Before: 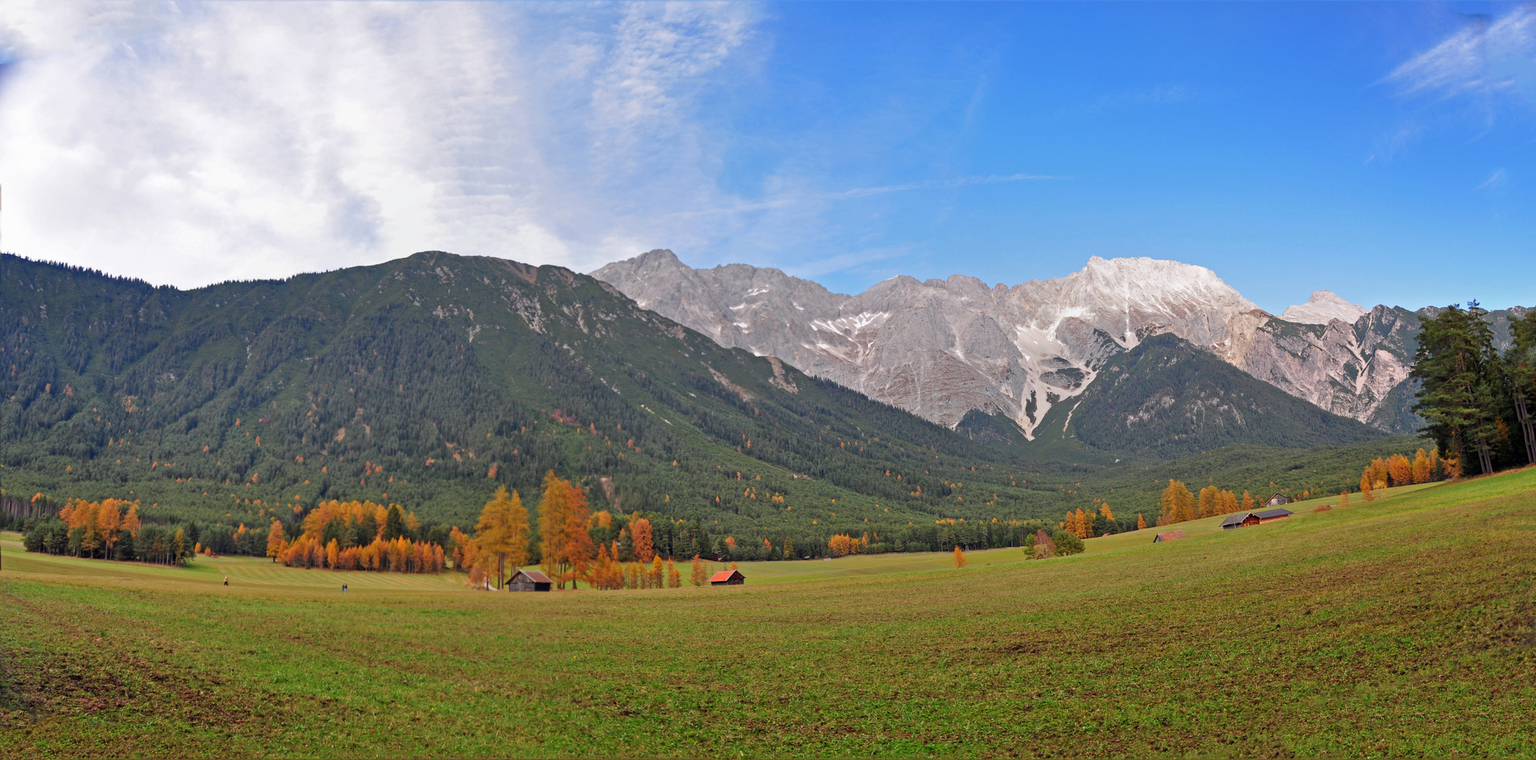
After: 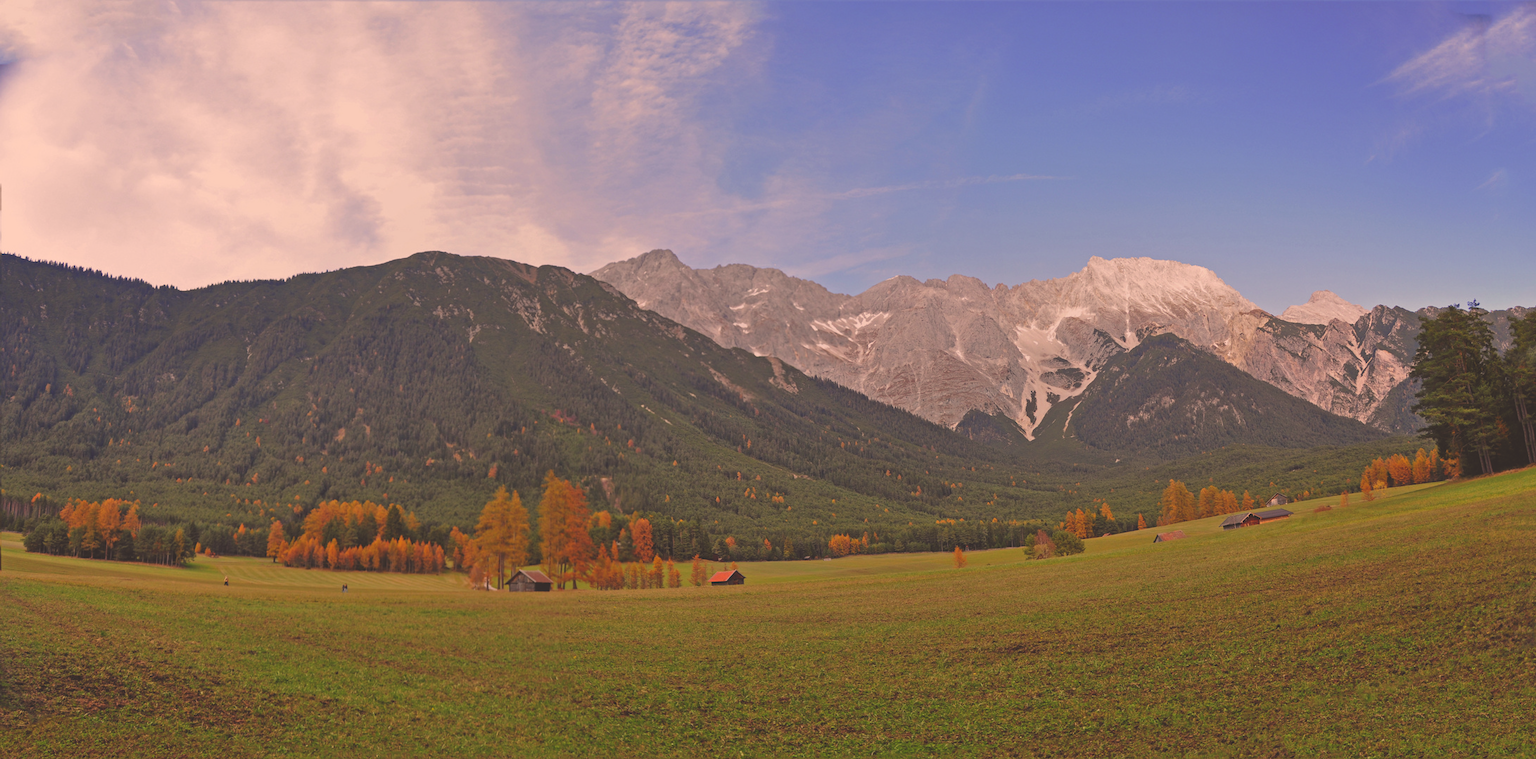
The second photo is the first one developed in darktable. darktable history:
exposure: black level correction -0.037, exposure -0.495 EV, compensate highlight preservation false
color correction: highlights a* 17.59, highlights b* 18.87
